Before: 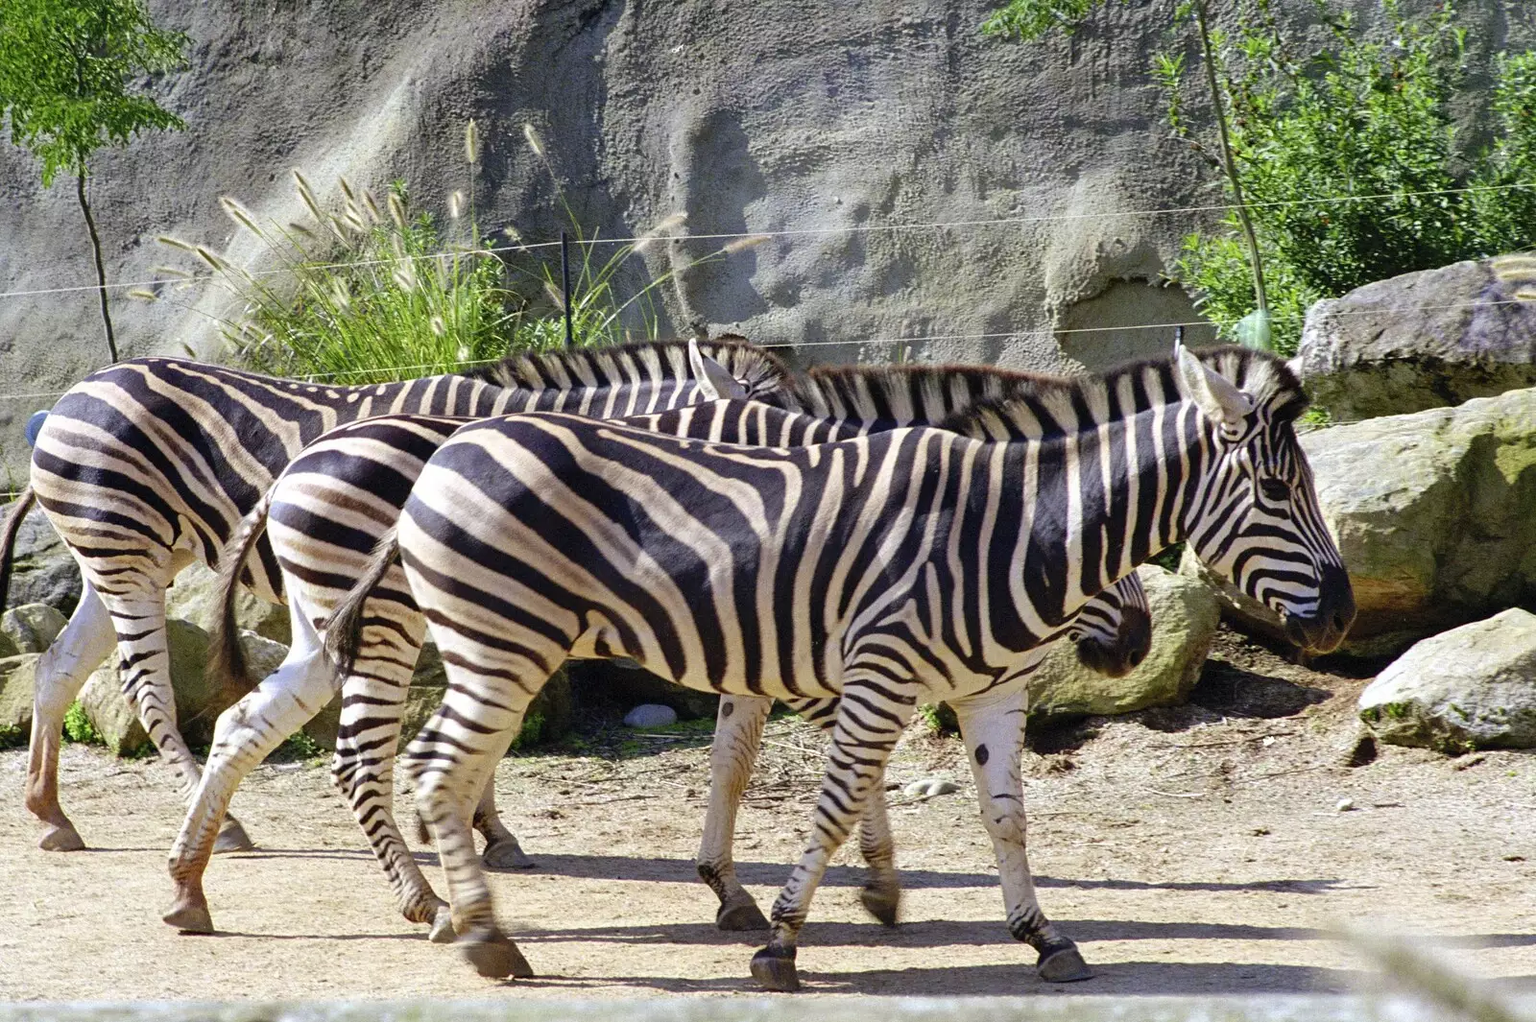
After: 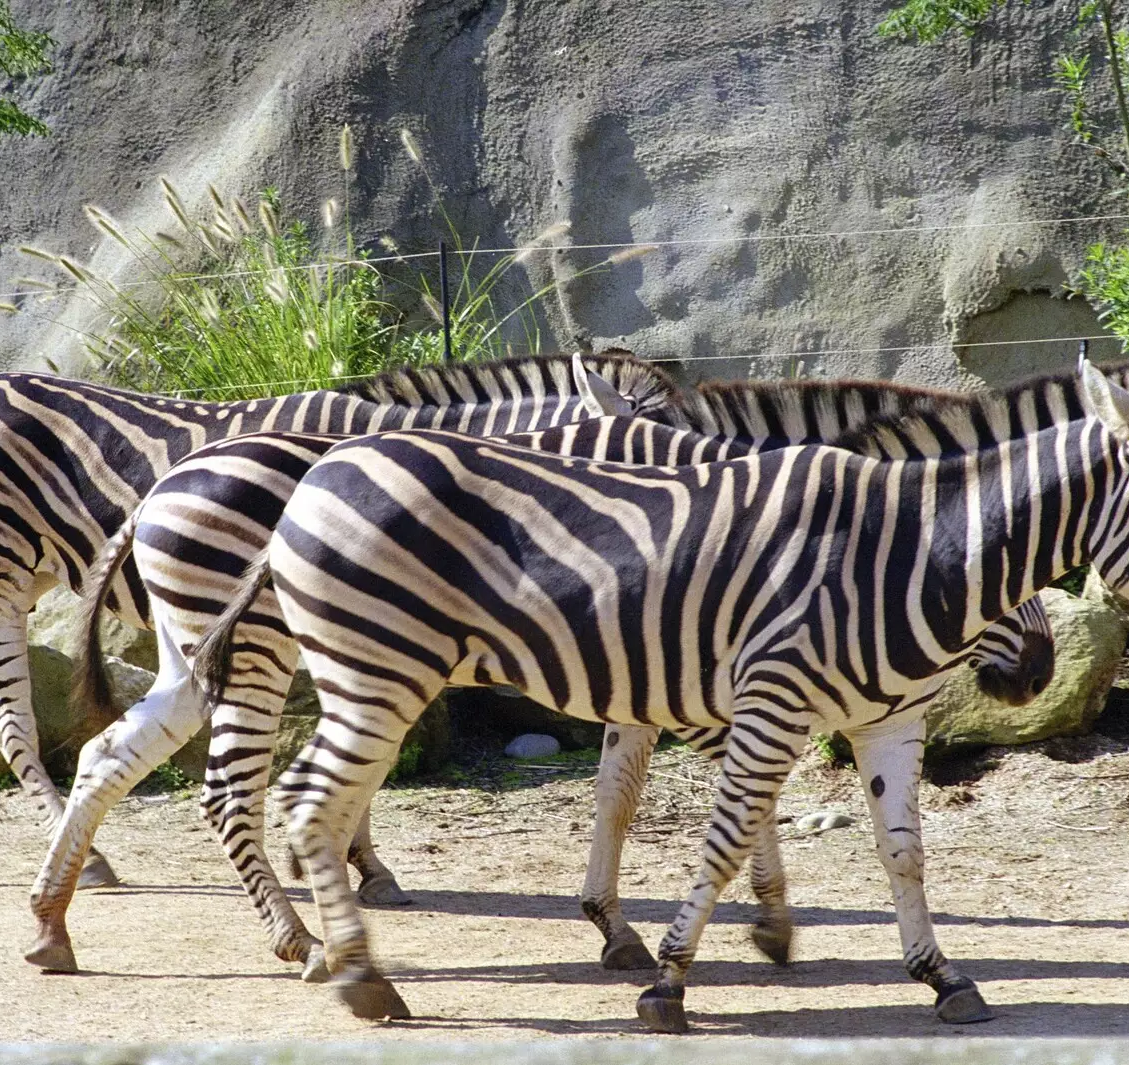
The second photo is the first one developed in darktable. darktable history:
crop and rotate: left 9.067%, right 20.361%
